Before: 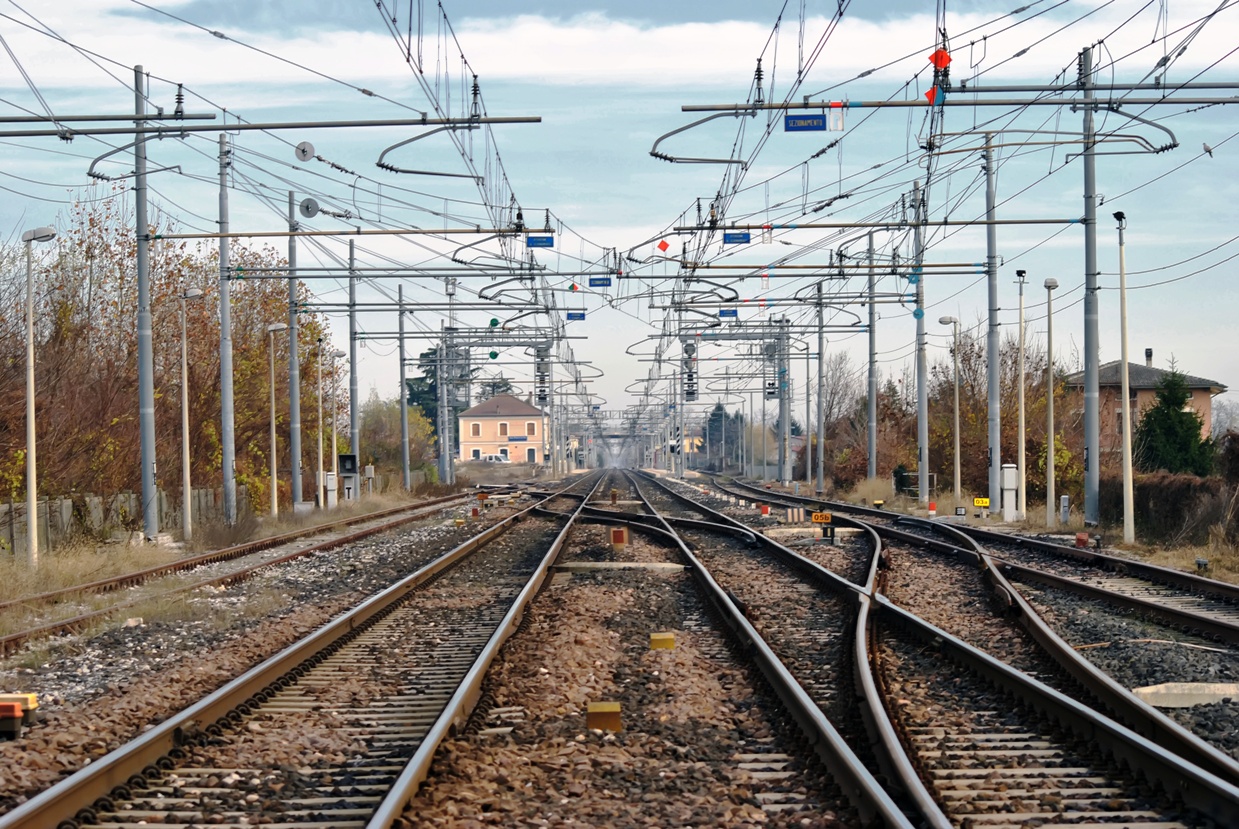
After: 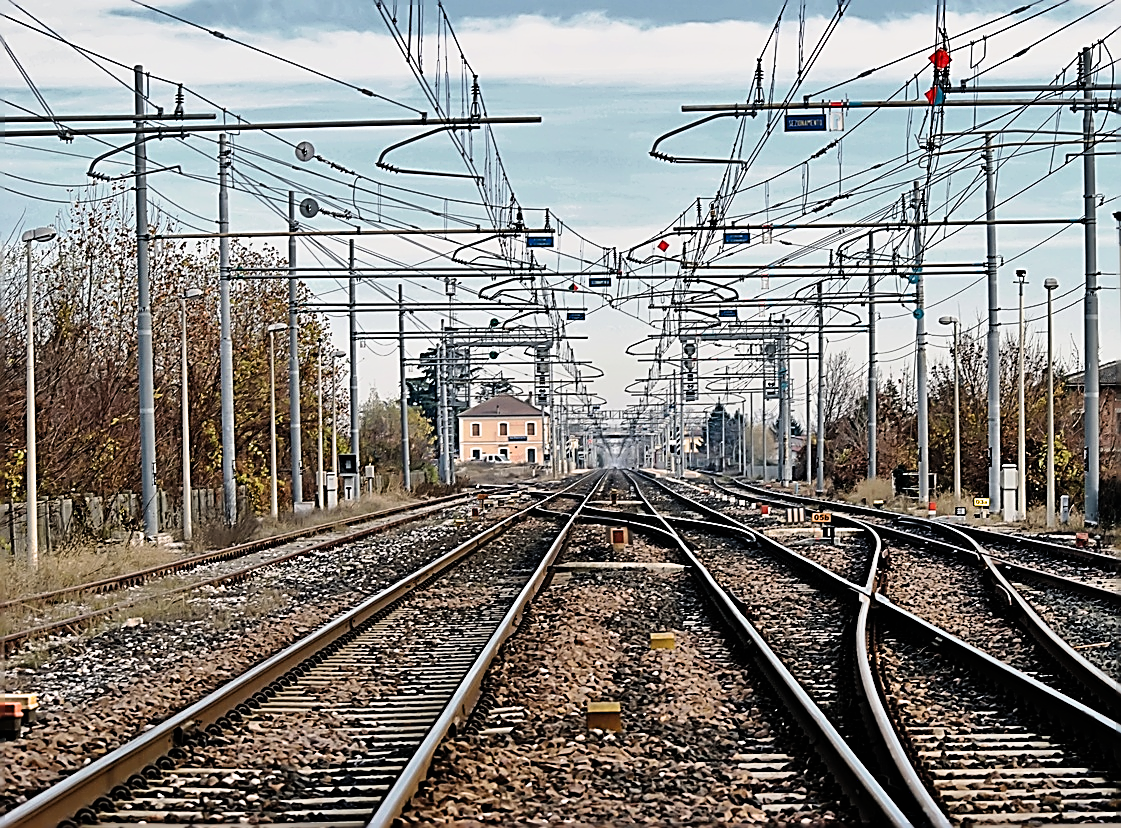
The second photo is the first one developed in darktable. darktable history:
shadows and highlights: low approximation 0.01, soften with gaussian
filmic rgb: black relative exposure -8.07 EV, white relative exposure 3 EV, hardness 5.35, contrast 1.25
sharpen: amount 2
crop: right 9.509%, bottom 0.031%
